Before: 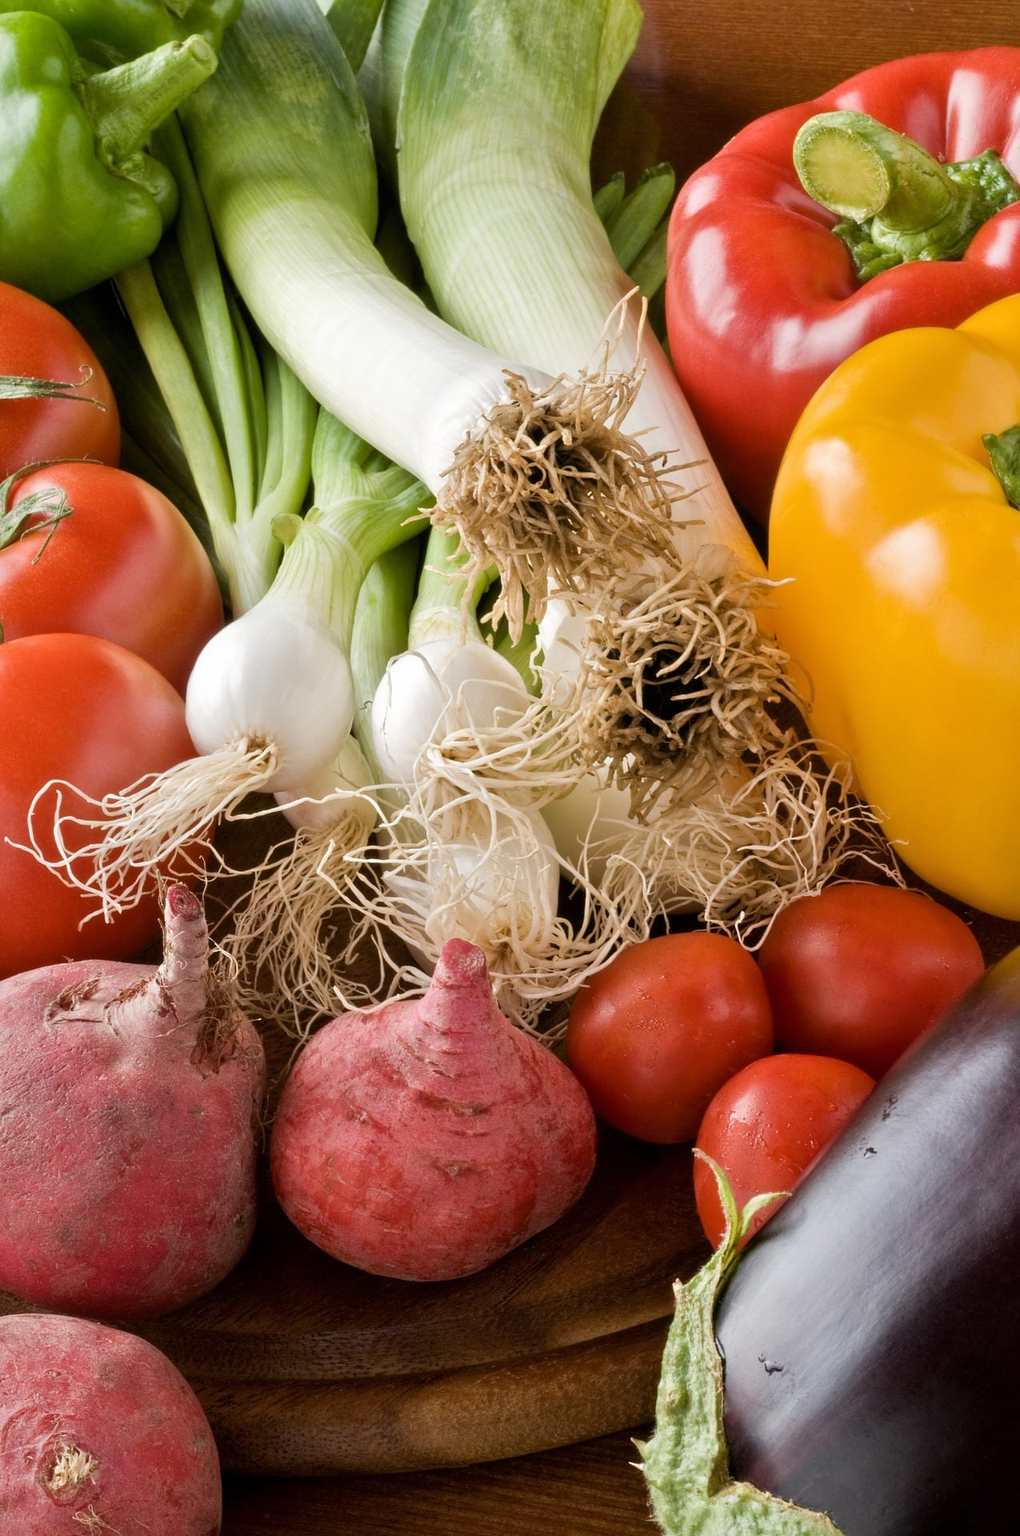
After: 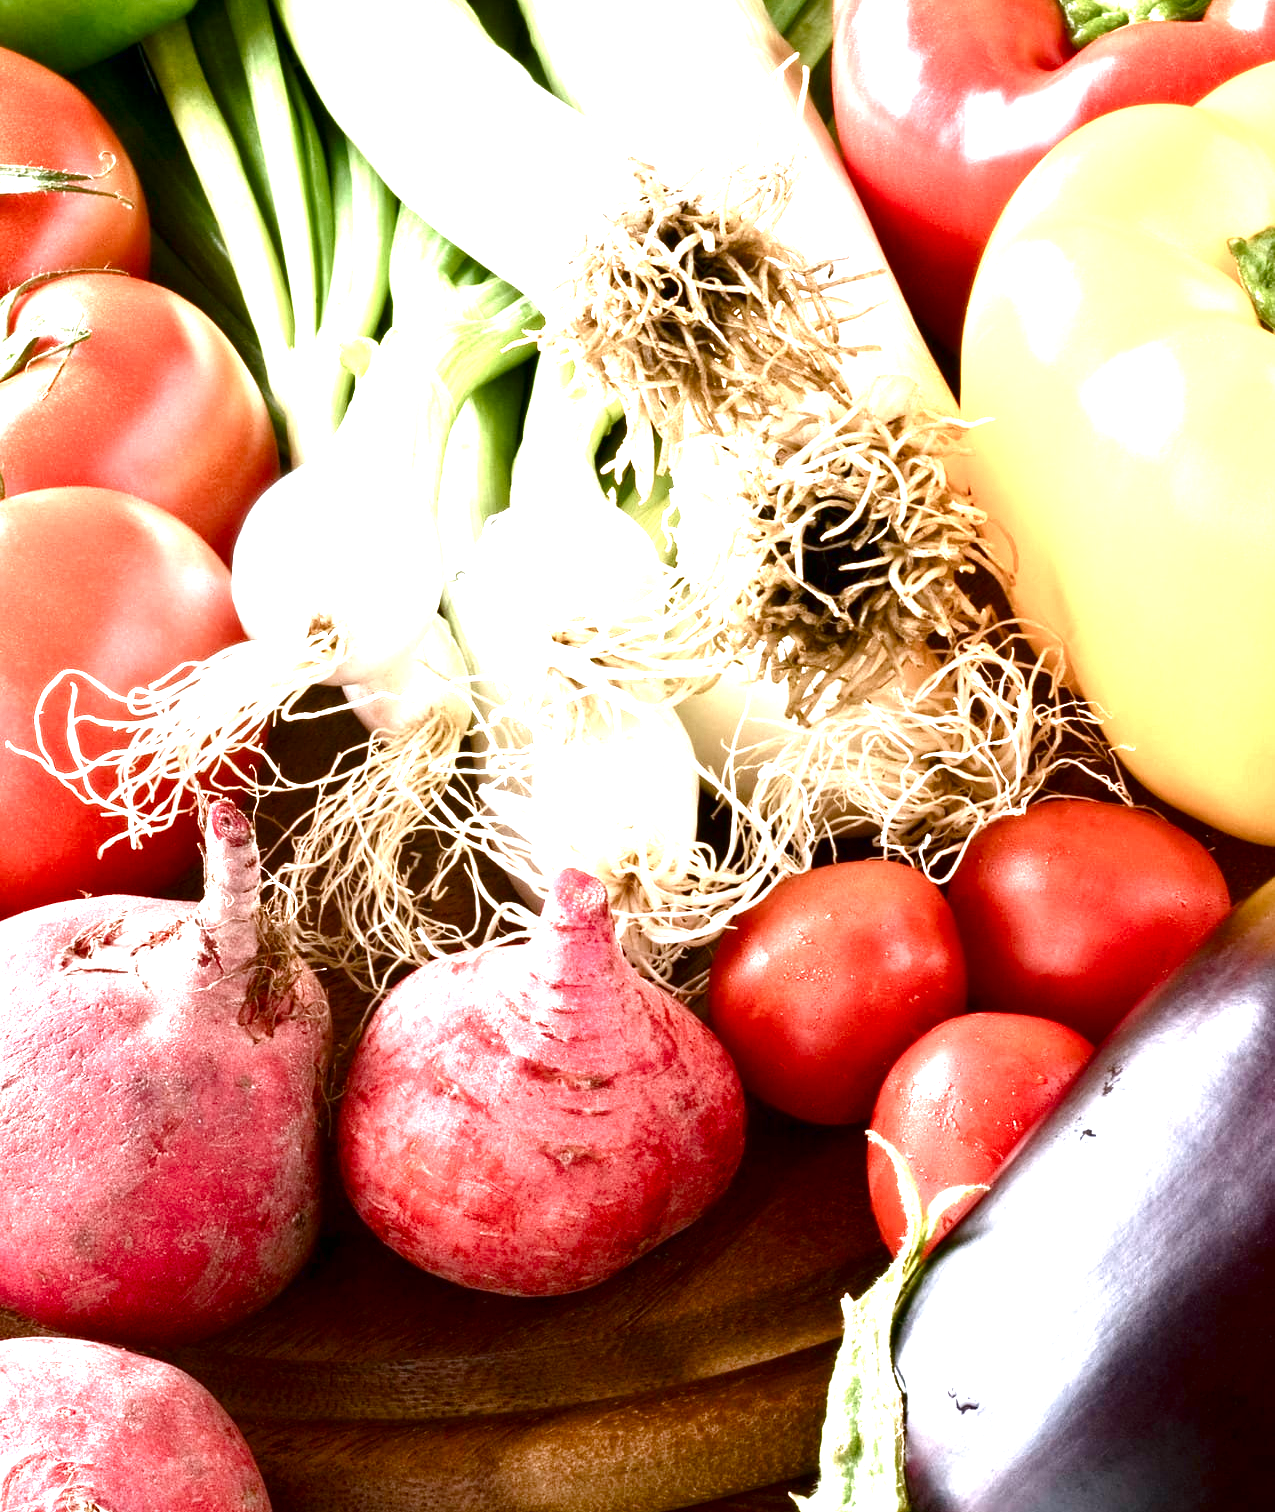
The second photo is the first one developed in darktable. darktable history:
crop and rotate: top 15.917%, bottom 5.322%
exposure: black level correction 0, exposure 1.617 EV, compensate highlight preservation false
color balance rgb: shadows lift › luminance -7.376%, shadows lift › chroma 2.366%, shadows lift › hue 198.82°, power › hue 60.06°, highlights gain › luminance 17.148%, highlights gain › chroma 2.844%, highlights gain › hue 262.89°, linear chroma grading › mid-tones 7.48%, perceptual saturation grading › global saturation 20%, perceptual saturation grading › highlights -49.486%, perceptual saturation grading › shadows 24.352%
contrast brightness saturation: brightness -0.204, saturation 0.082
